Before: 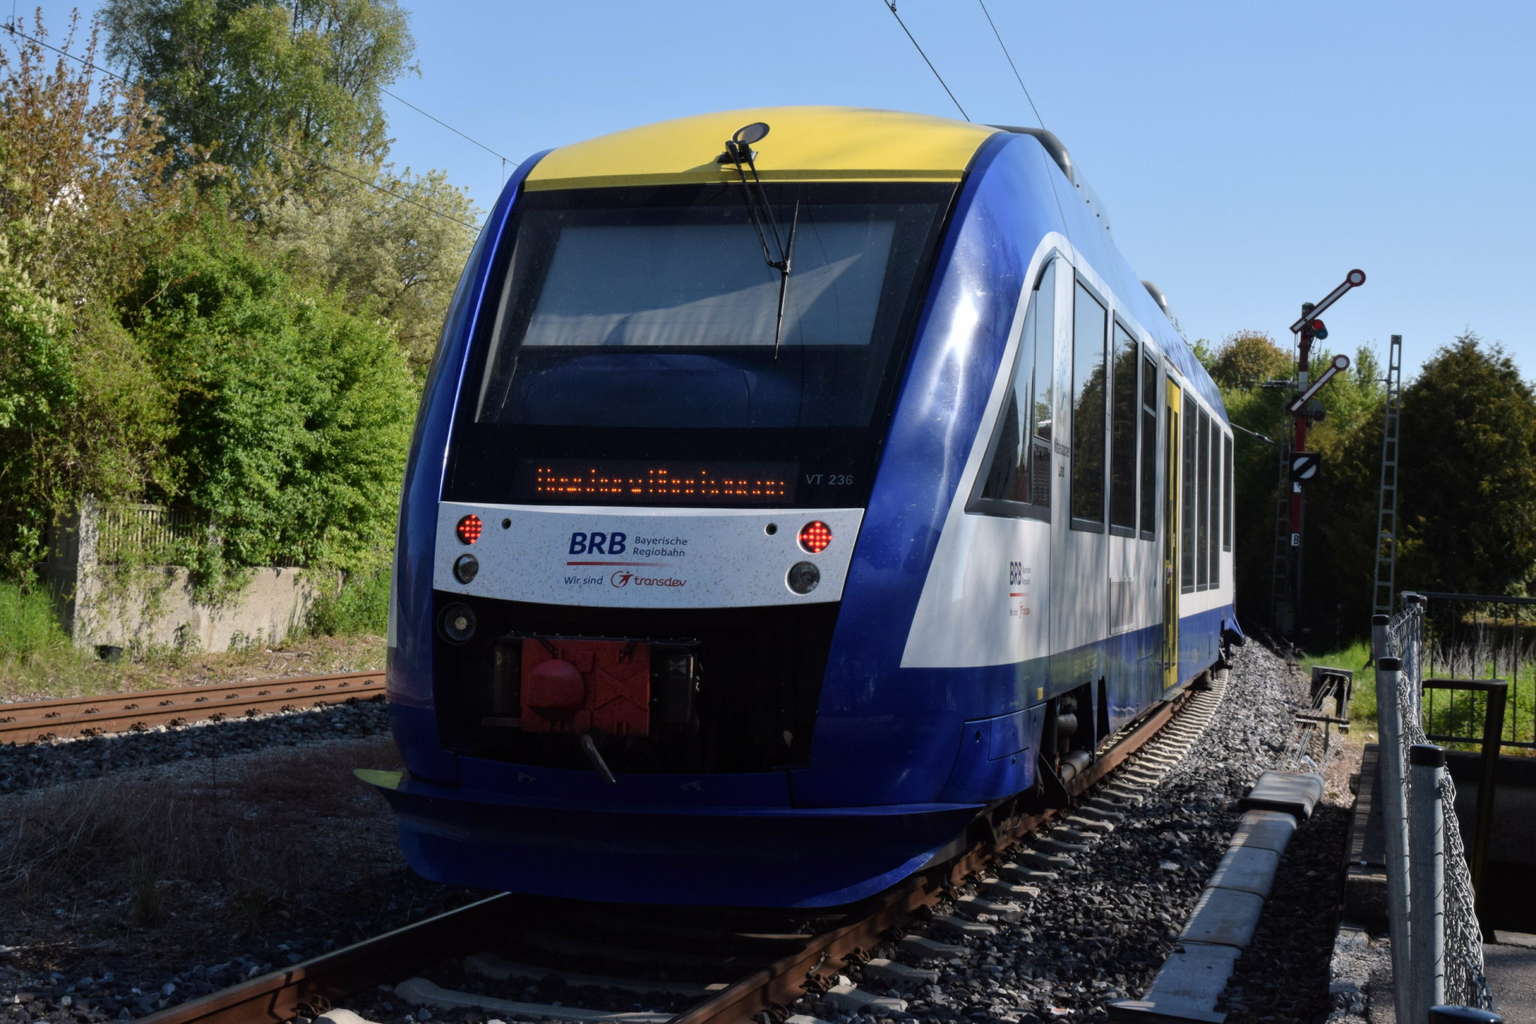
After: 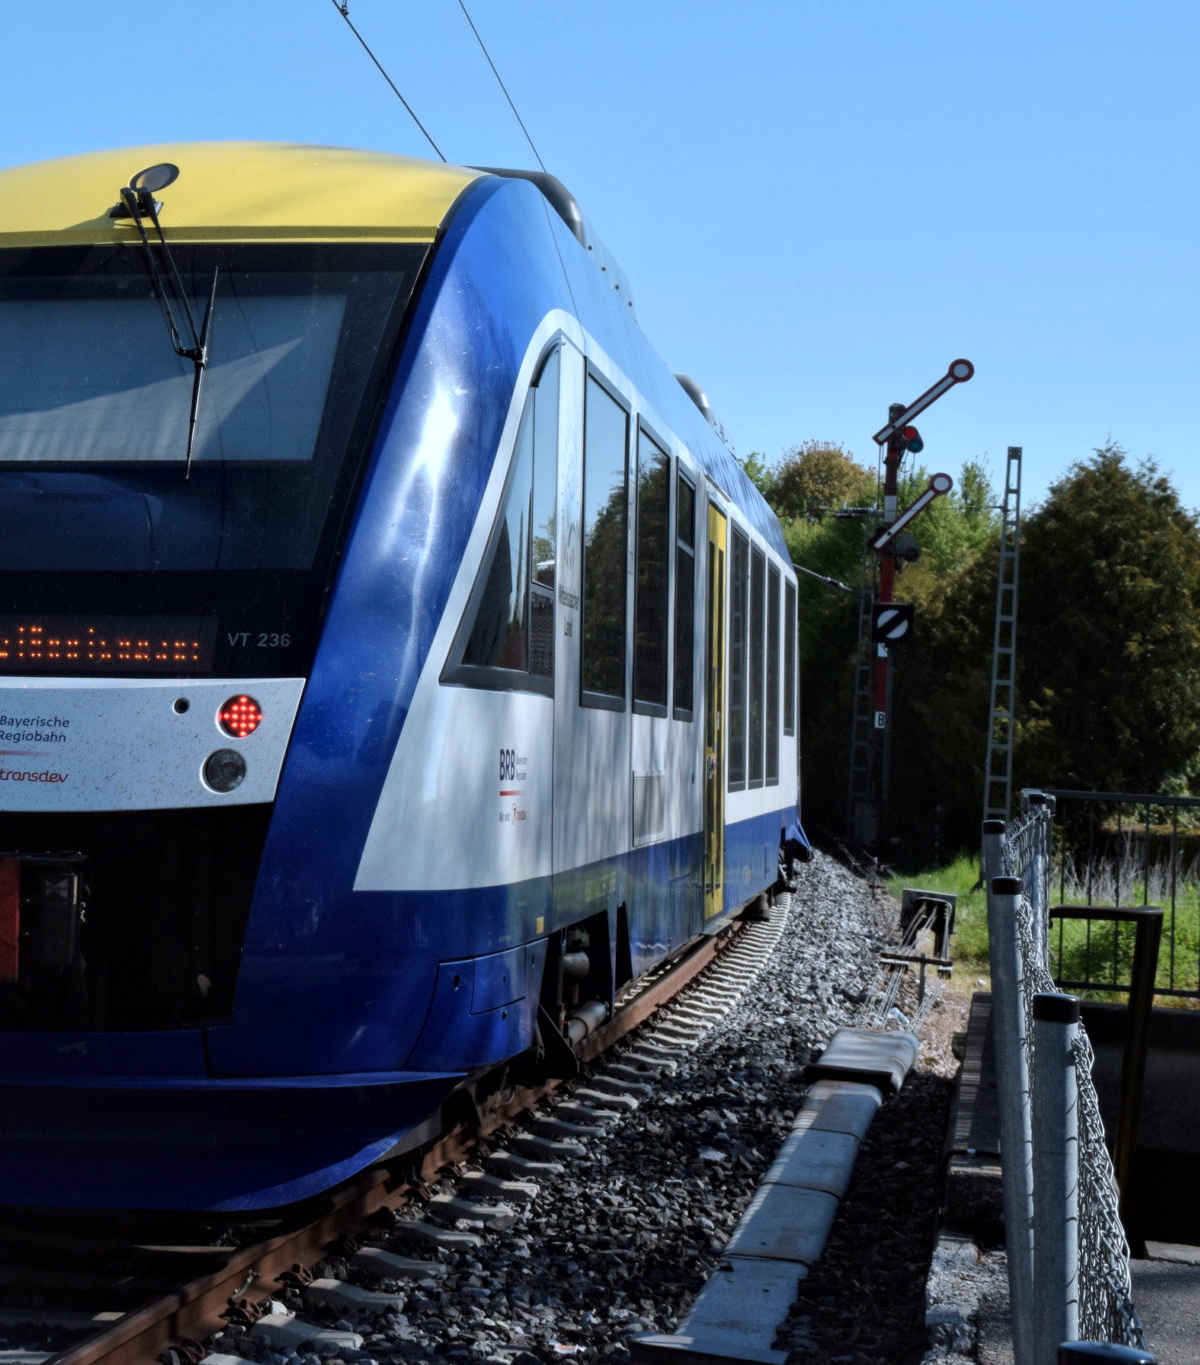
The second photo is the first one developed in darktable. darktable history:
crop: left 41.402%
local contrast: mode bilateral grid, contrast 20, coarseness 50, detail 130%, midtone range 0.2
color correction: highlights a* -4.18, highlights b* -10.81
